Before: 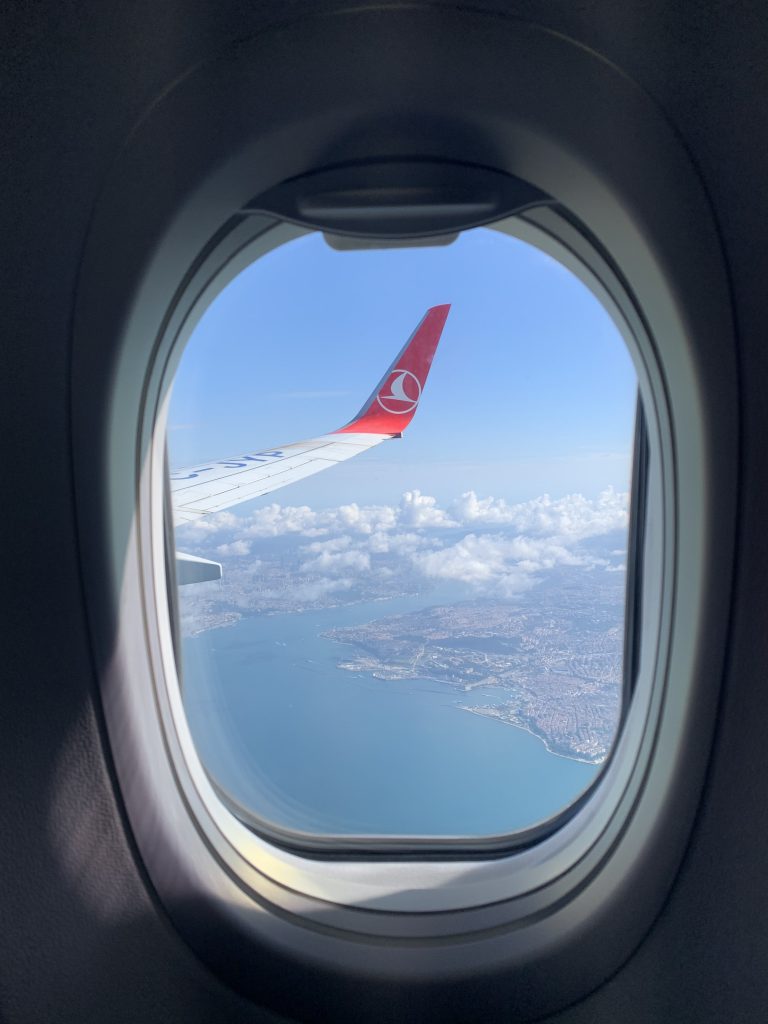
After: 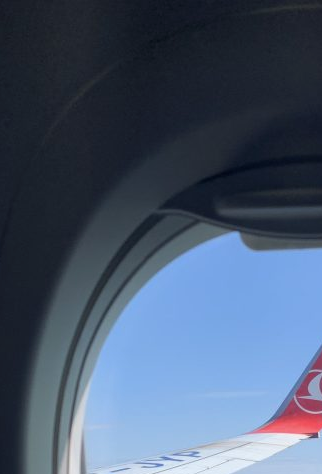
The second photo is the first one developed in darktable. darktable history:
crop and rotate: left 10.817%, top 0.062%, right 47.194%, bottom 53.626%
base curve: curves: ch0 [(0, 0) (0.303, 0.277) (1, 1)]
